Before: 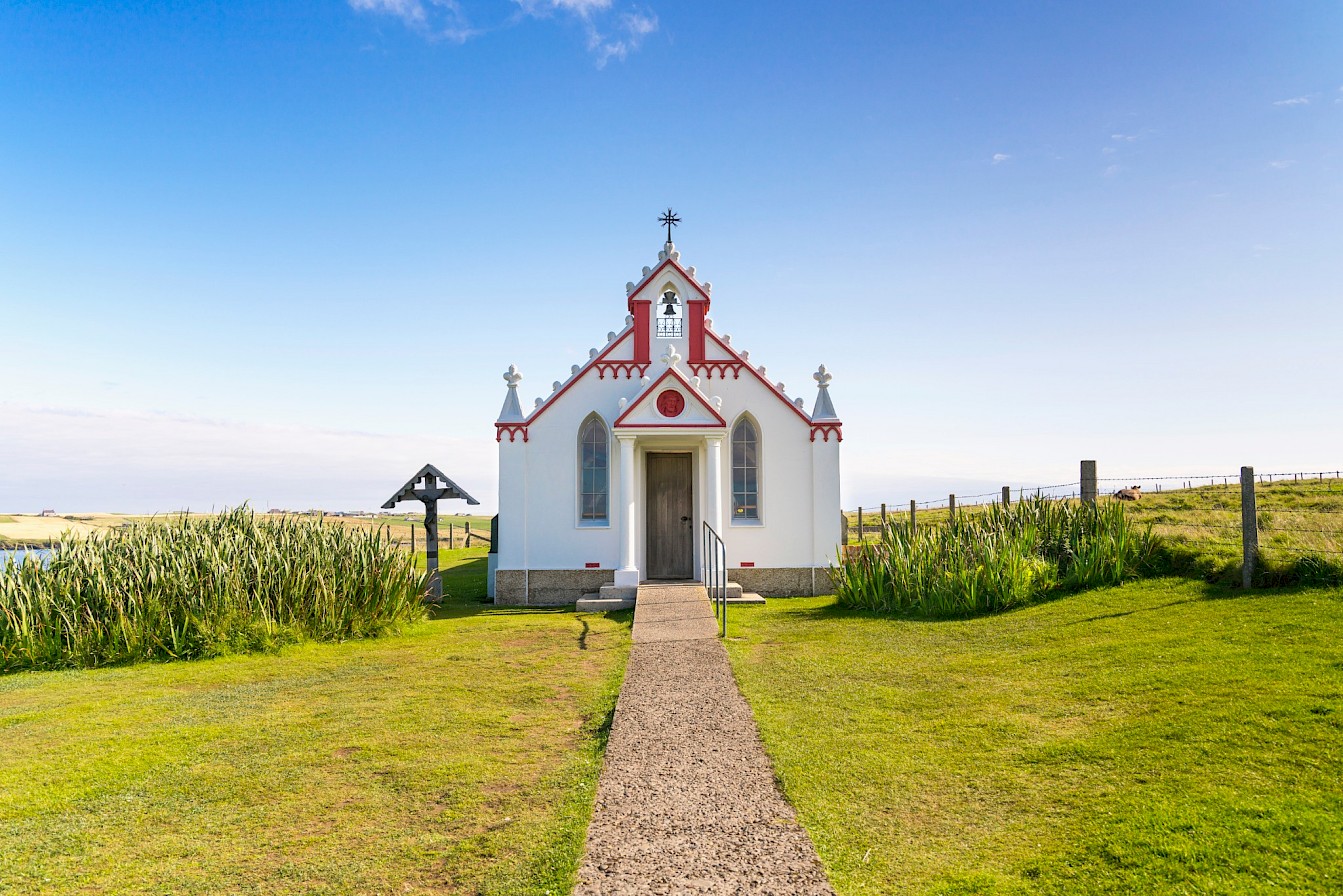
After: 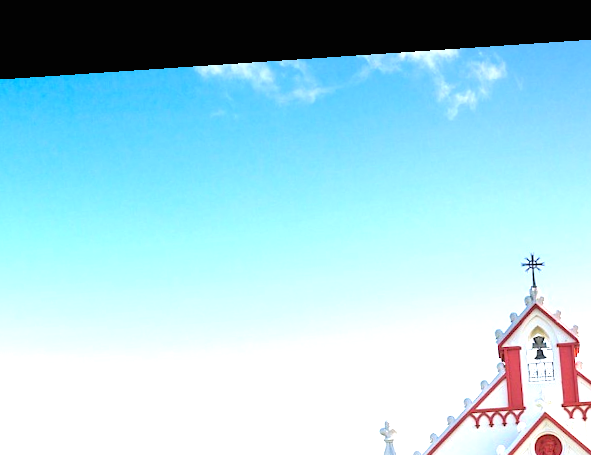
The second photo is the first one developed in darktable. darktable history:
exposure: black level correction 0, exposure 1.125 EV, compensate exposure bias true, compensate highlight preservation false
rotate and perspective: rotation -4.2°, shear 0.006, automatic cropping off
crop and rotate: left 10.817%, top 0.062%, right 47.194%, bottom 53.626%
